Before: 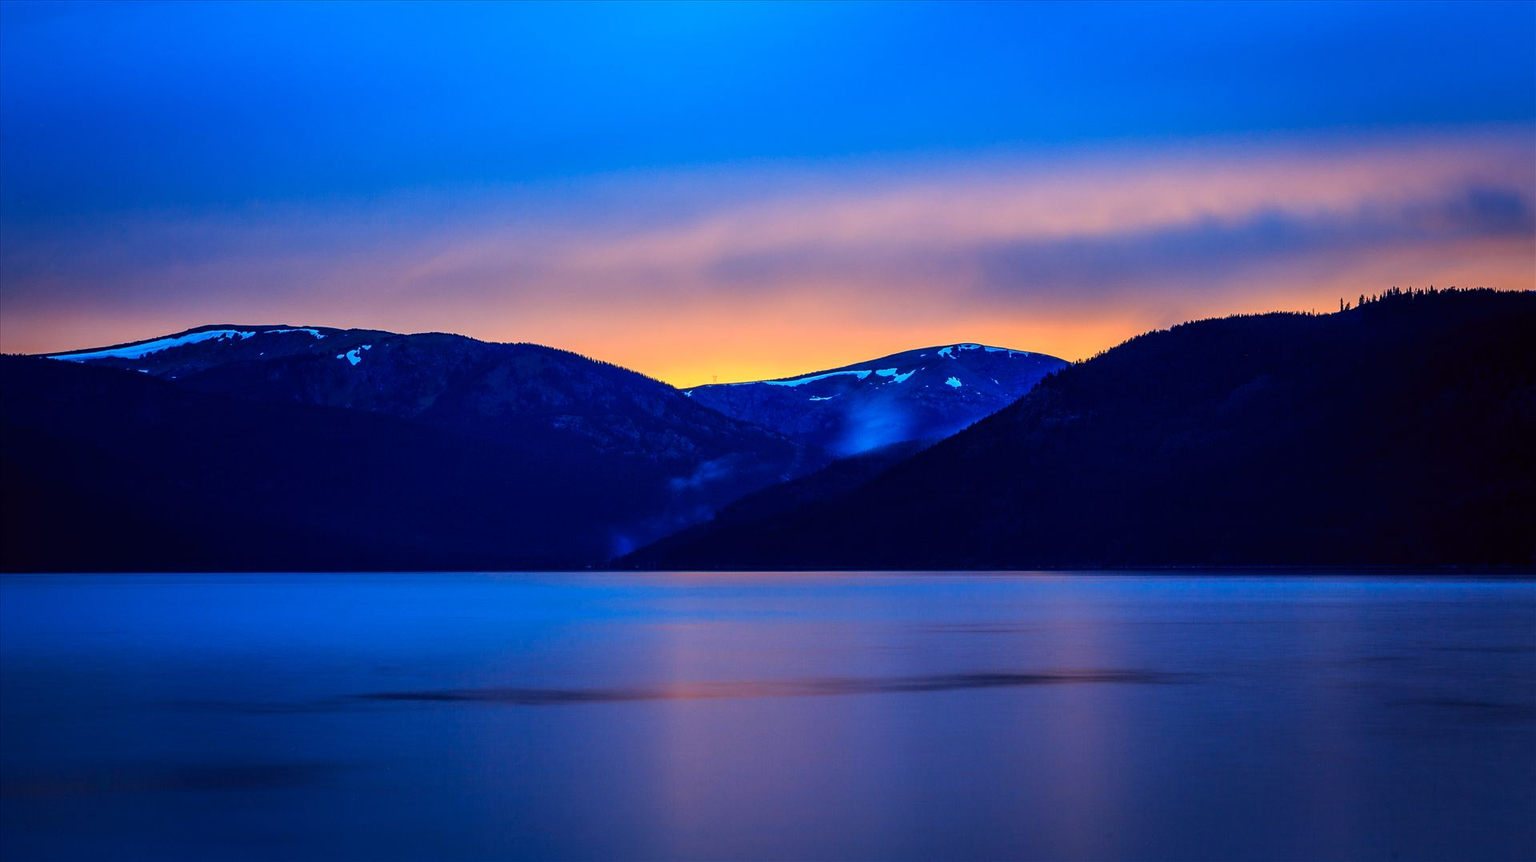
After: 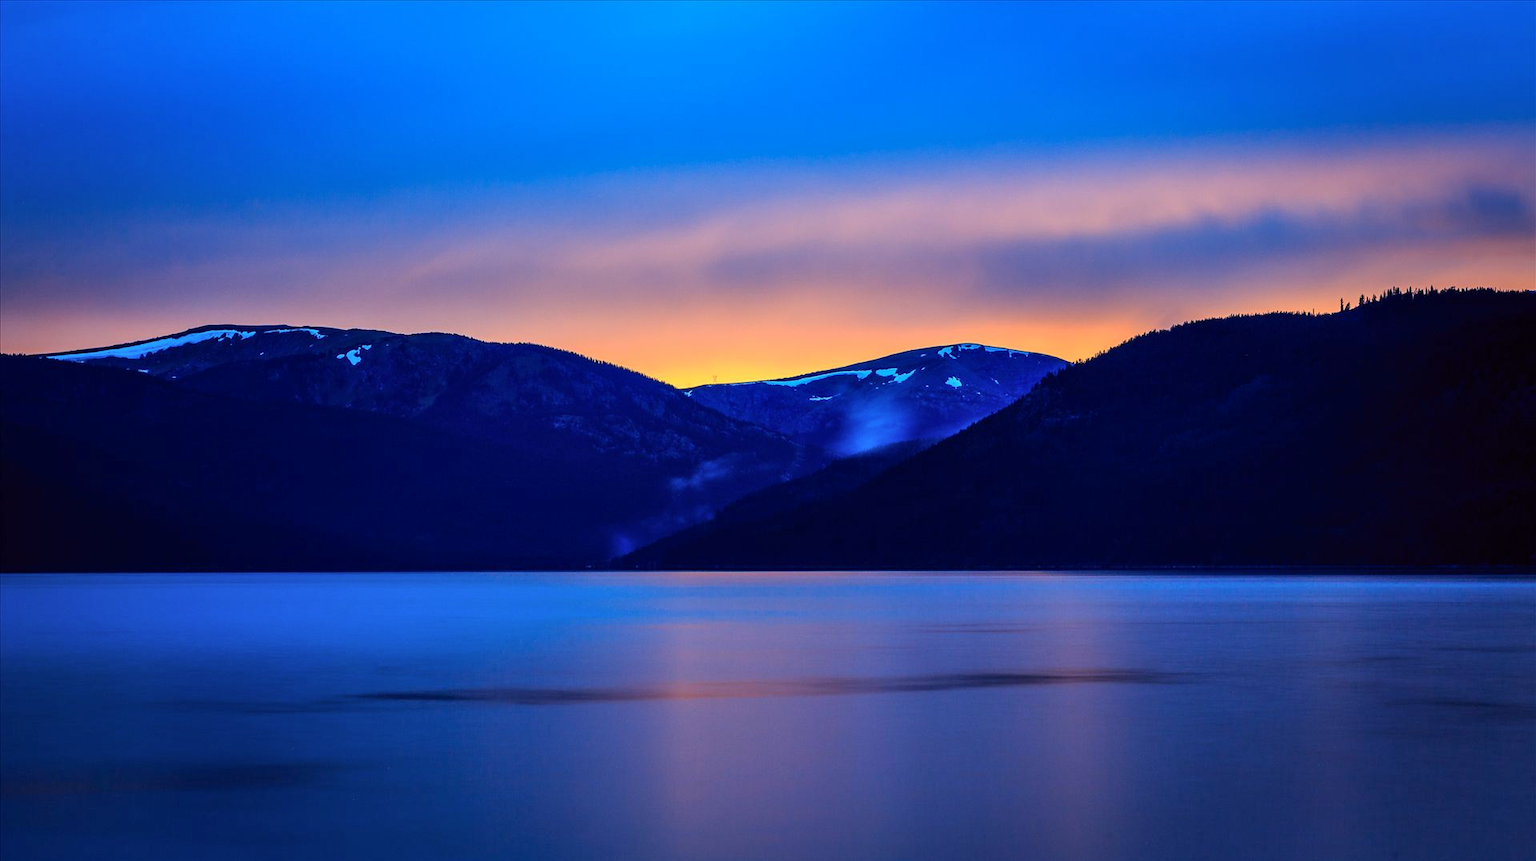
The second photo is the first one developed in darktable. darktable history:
shadows and highlights: shadows 29.61, highlights -30.47, low approximation 0.01, soften with gaussian
